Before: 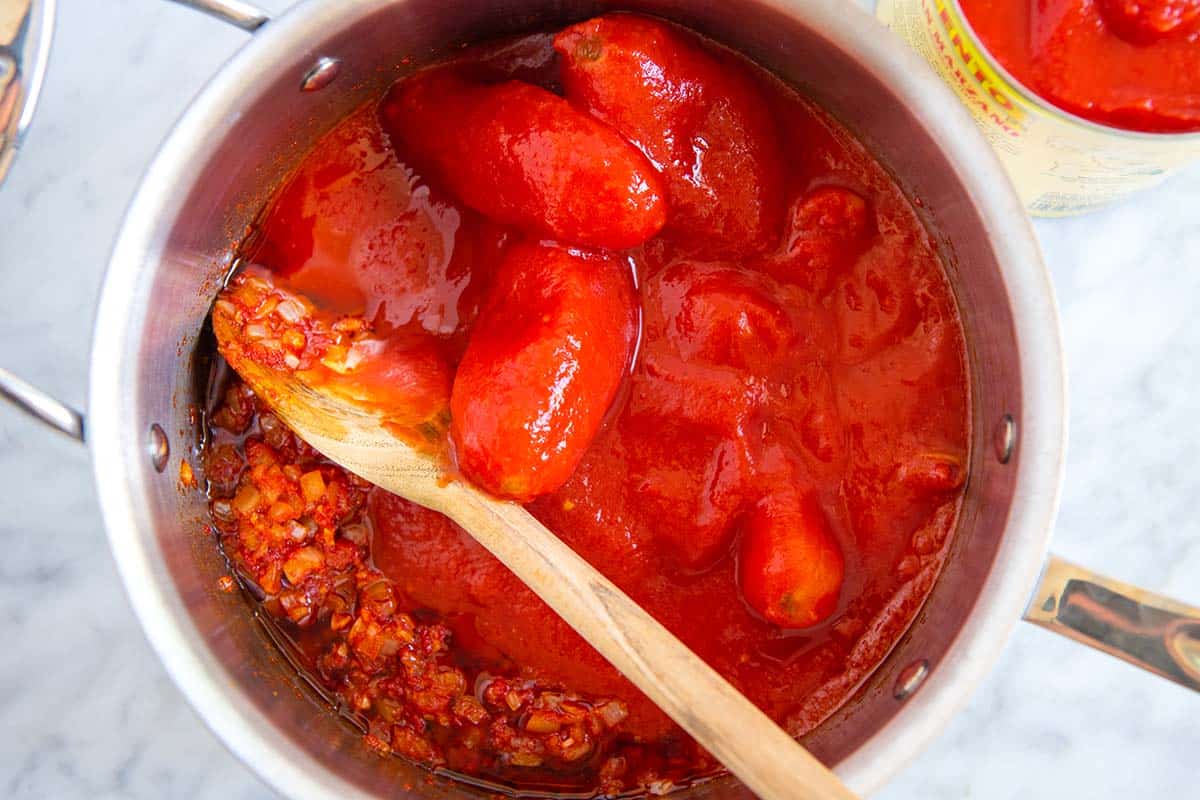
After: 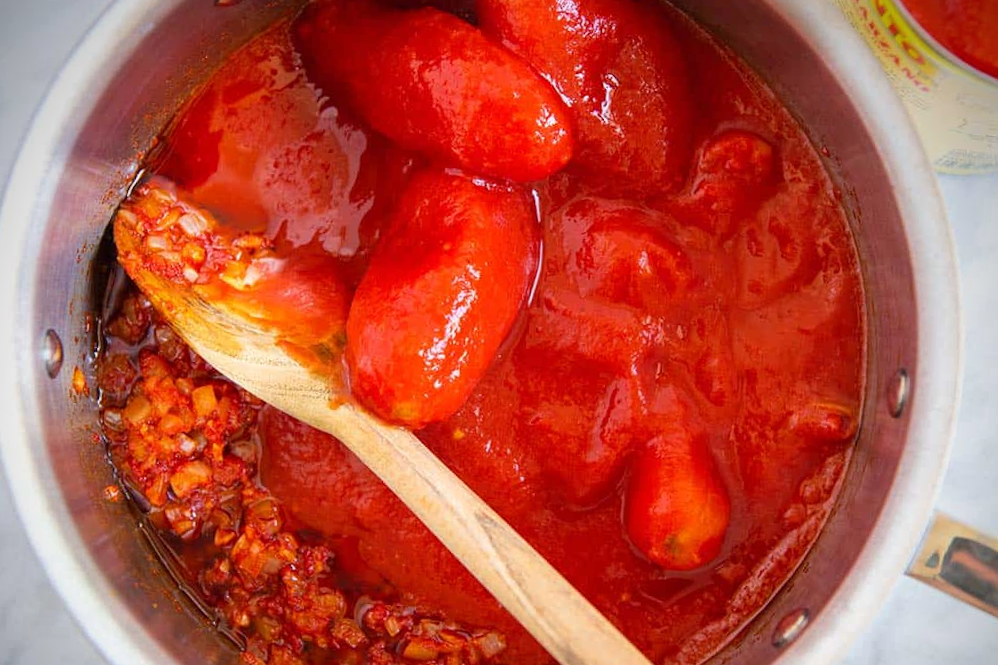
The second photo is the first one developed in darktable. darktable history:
crop and rotate: angle -3.27°, left 5.211%, top 5.211%, right 4.607%, bottom 4.607%
vignetting: brightness -0.629, saturation -0.007, center (-0.028, 0.239)
